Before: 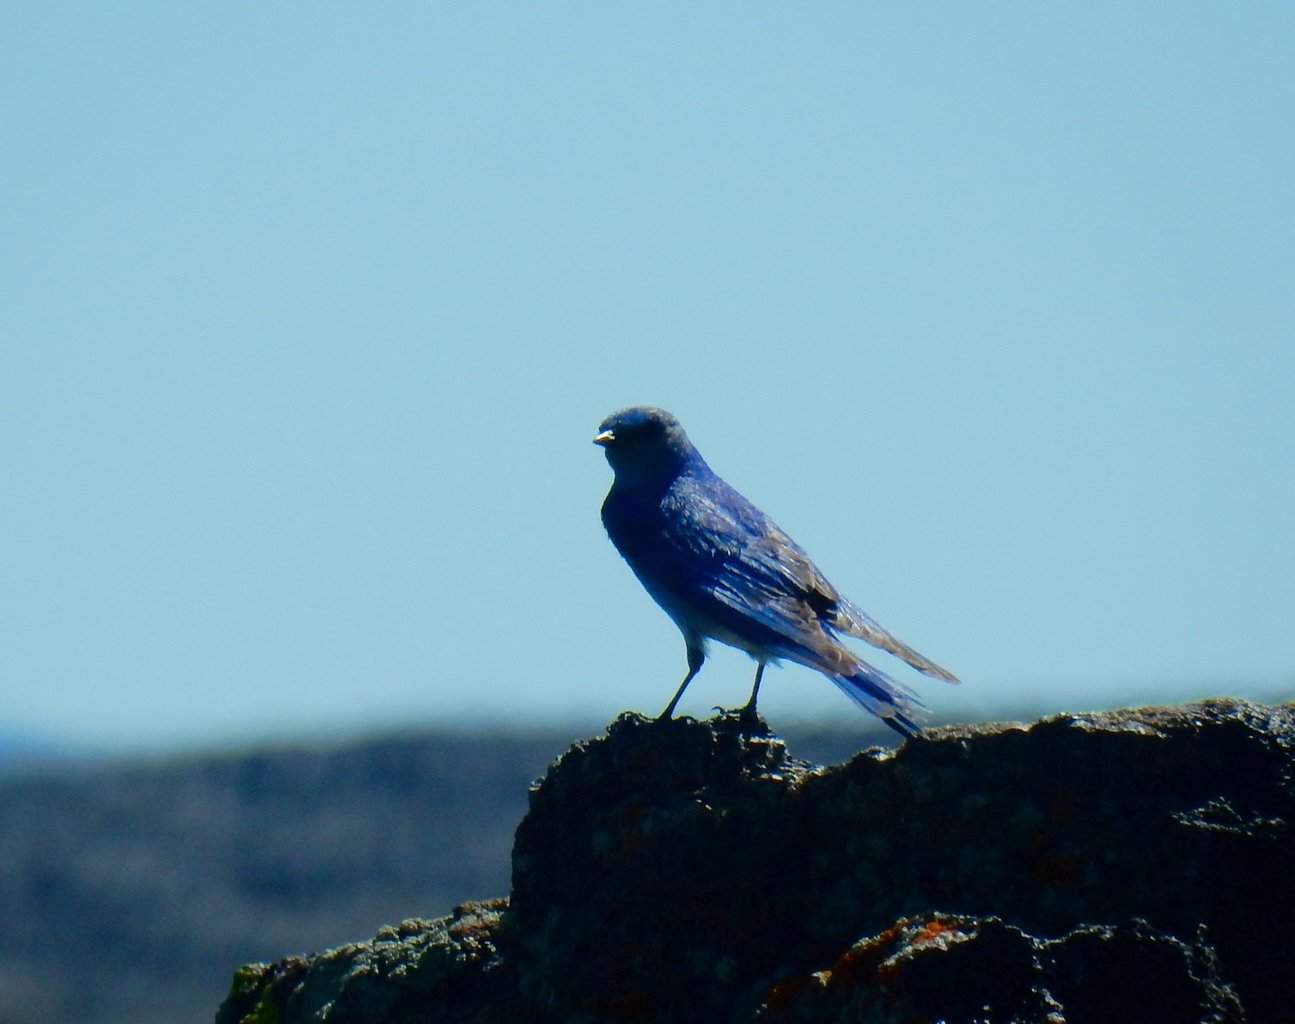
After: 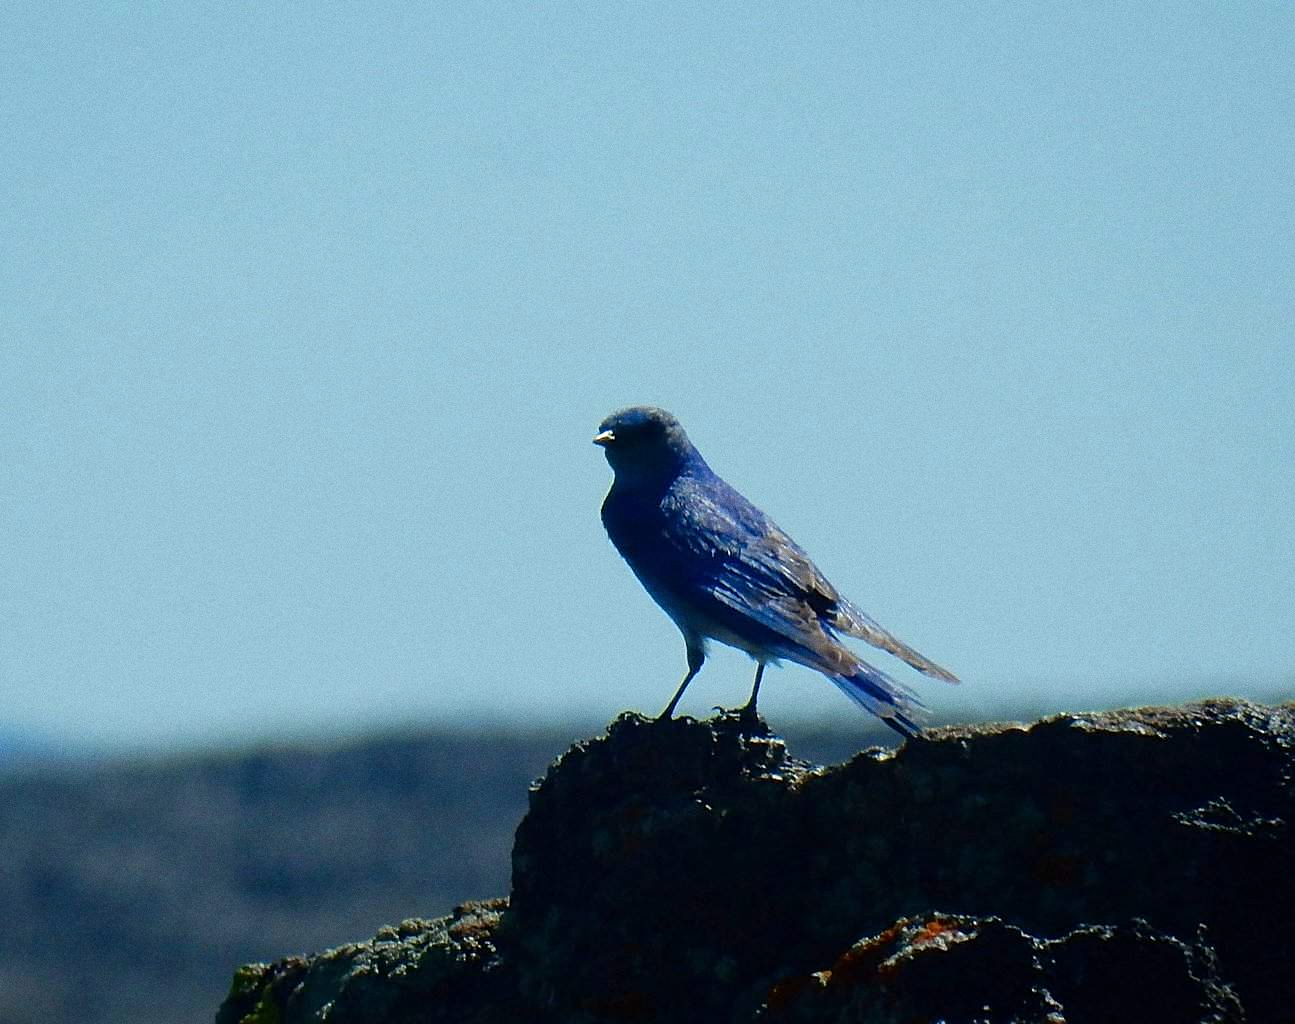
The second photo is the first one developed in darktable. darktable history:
grain: coarseness 0.09 ISO
base curve: curves: ch0 [(0, 0) (0.303, 0.277) (1, 1)]
sharpen: on, module defaults
